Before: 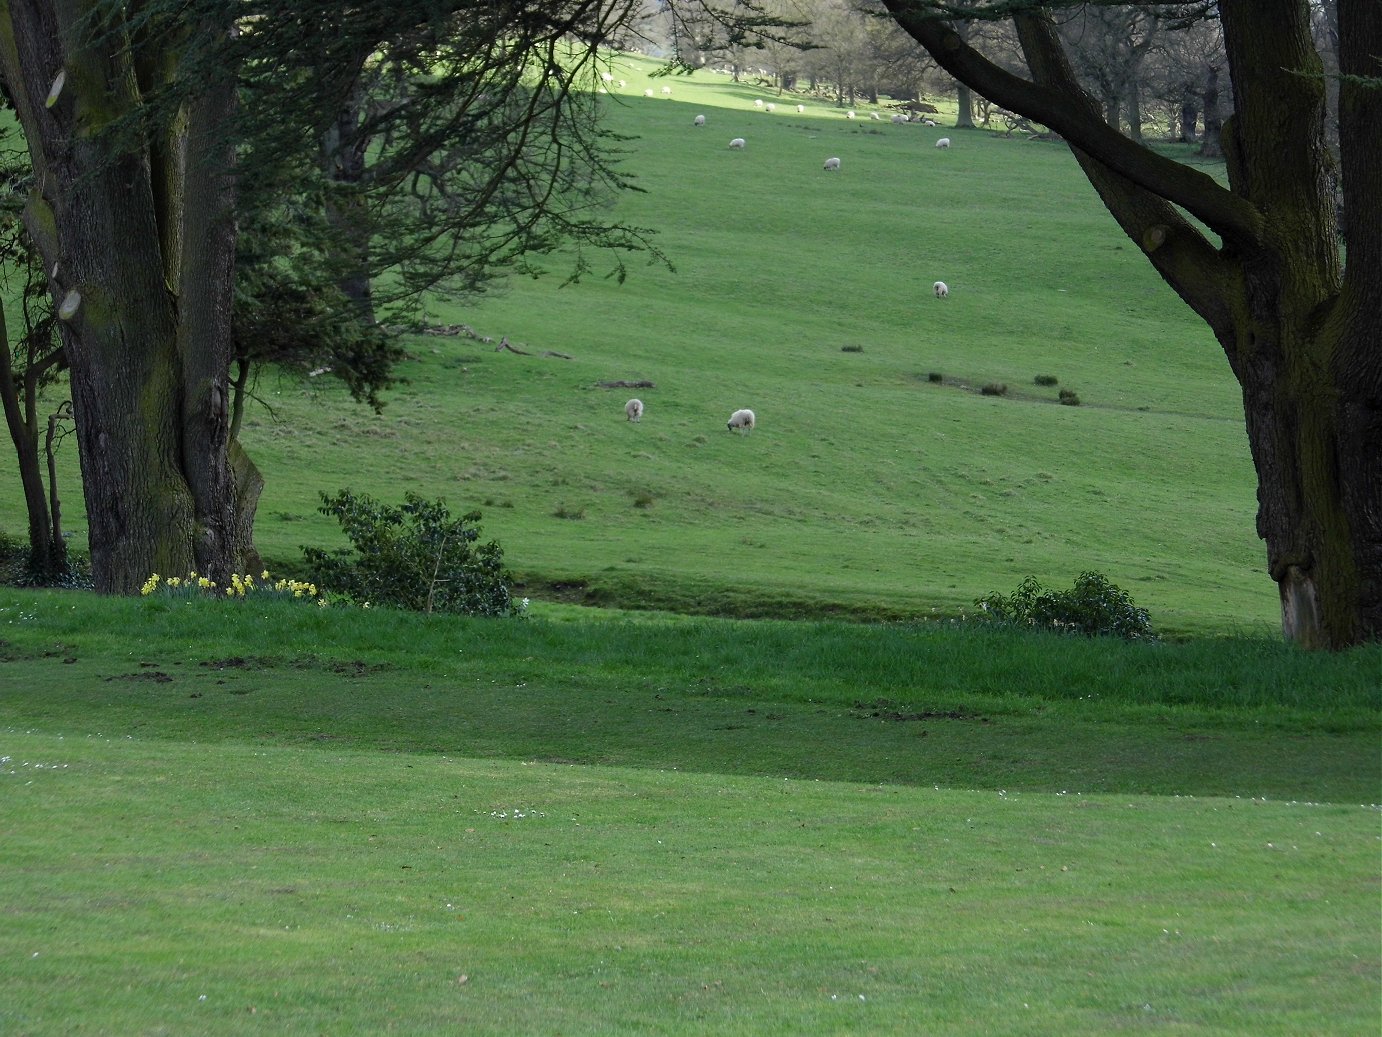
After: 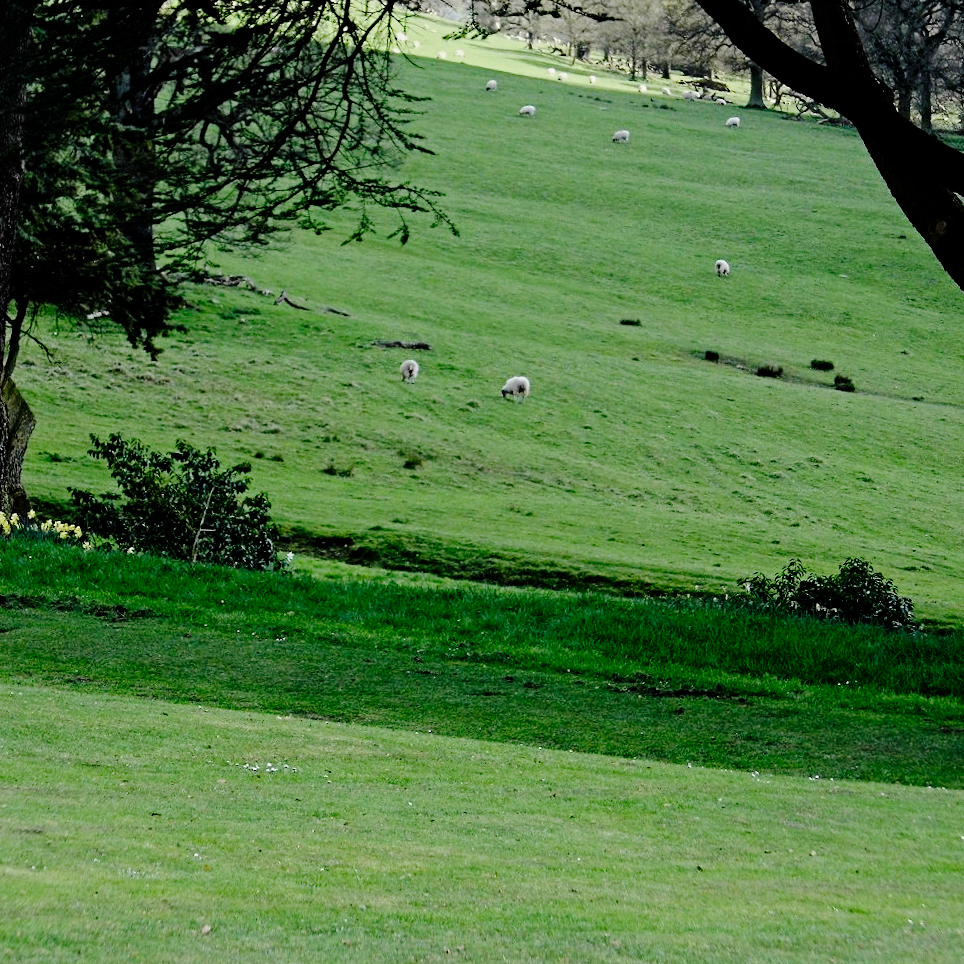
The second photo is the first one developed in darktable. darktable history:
crop and rotate: angle -3.27°, left 14.277%, top 0.028%, right 10.766%, bottom 0.028%
filmic rgb: black relative exposure -7.65 EV, white relative exposure 4.56 EV, hardness 3.61
contrast equalizer: y [[0.5, 0.501, 0.525, 0.597, 0.58, 0.514], [0.5 ×6], [0.5 ×6], [0 ×6], [0 ×6]]
tone curve: curves: ch0 [(0, 0) (0.003, 0) (0.011, 0.001) (0.025, 0.001) (0.044, 0.002) (0.069, 0.007) (0.1, 0.015) (0.136, 0.027) (0.177, 0.066) (0.224, 0.122) (0.277, 0.219) (0.335, 0.327) (0.399, 0.432) (0.468, 0.527) (0.543, 0.615) (0.623, 0.695) (0.709, 0.777) (0.801, 0.874) (0.898, 0.973) (1, 1)], preserve colors none
